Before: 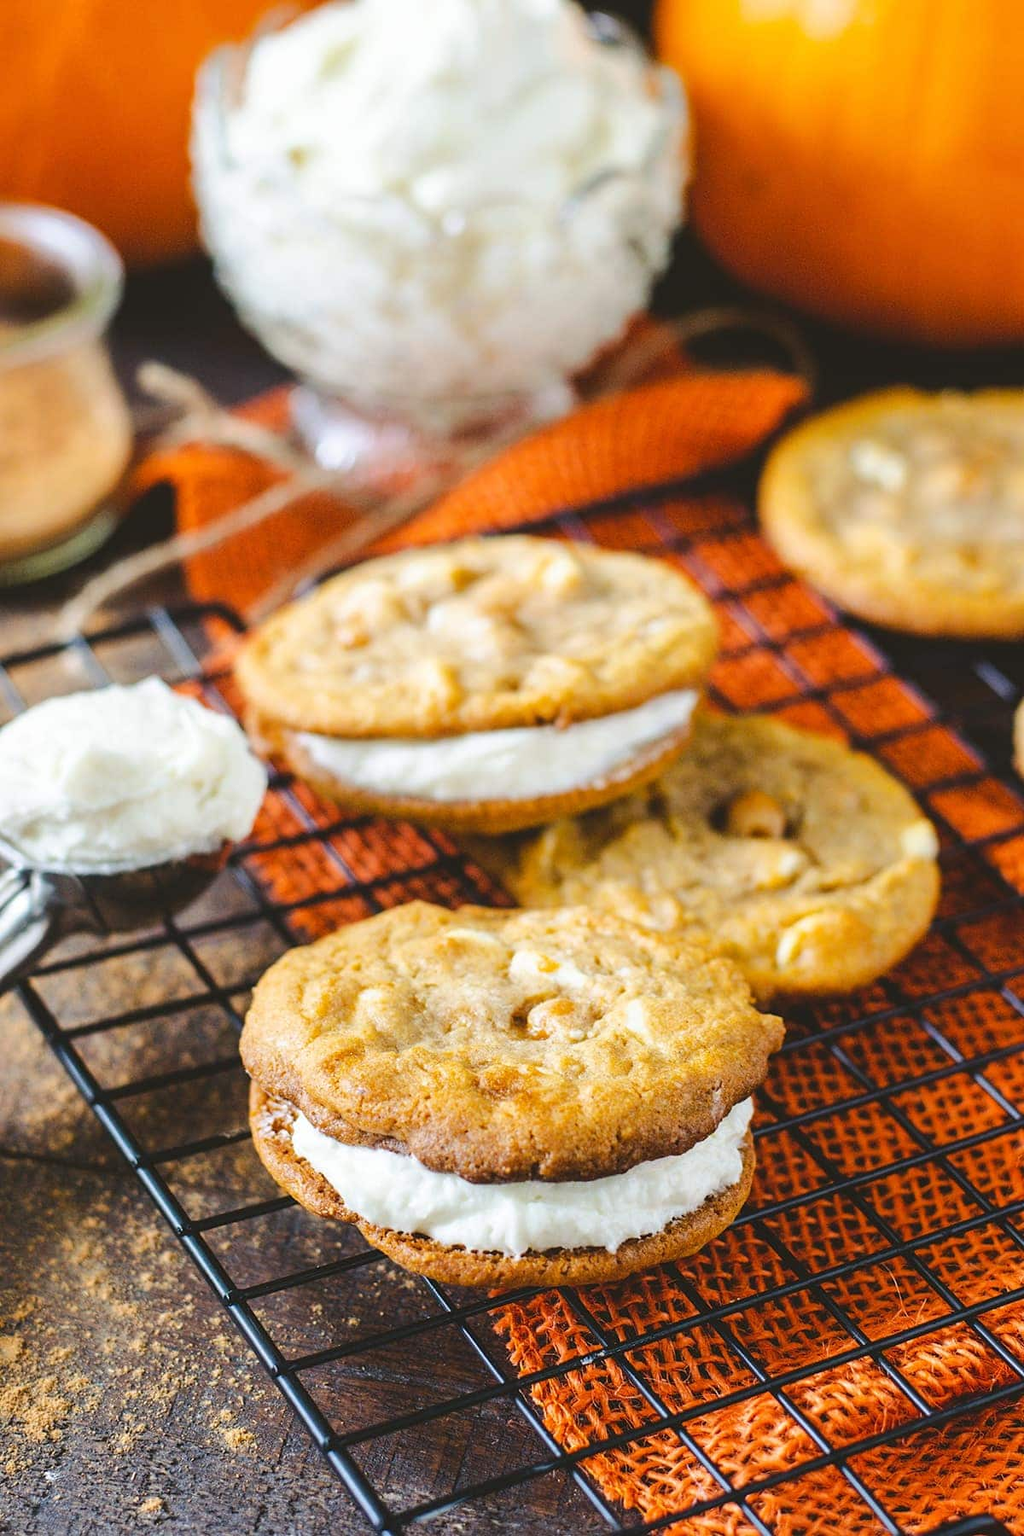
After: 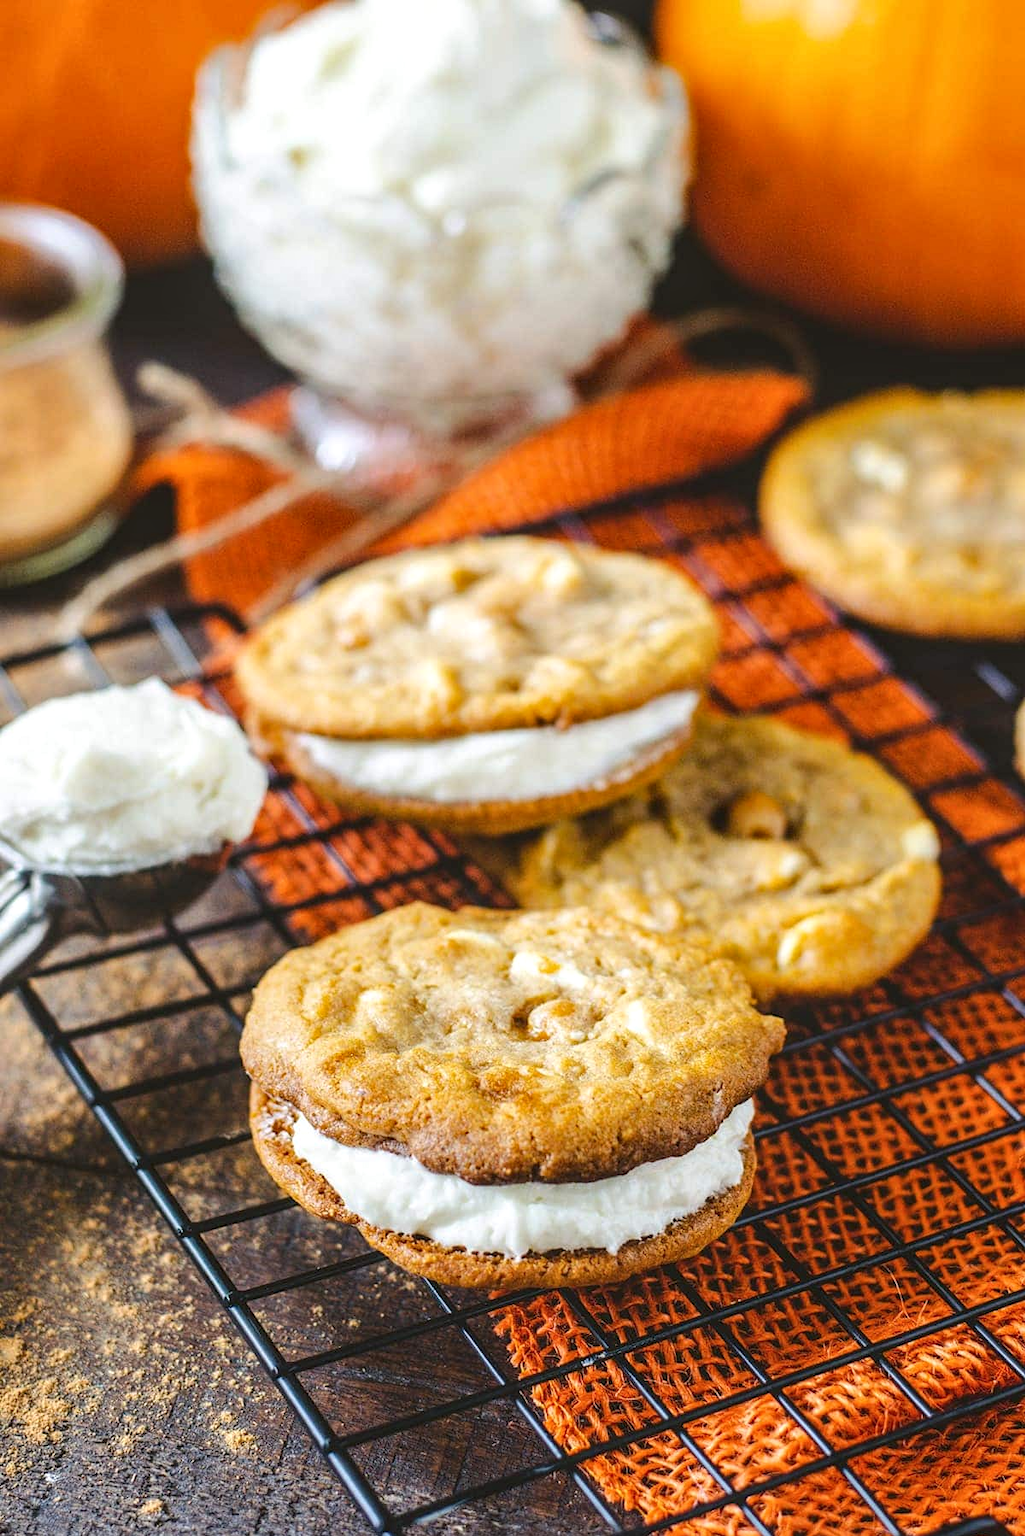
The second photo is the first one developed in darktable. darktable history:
crop: bottom 0.071%
local contrast: on, module defaults
